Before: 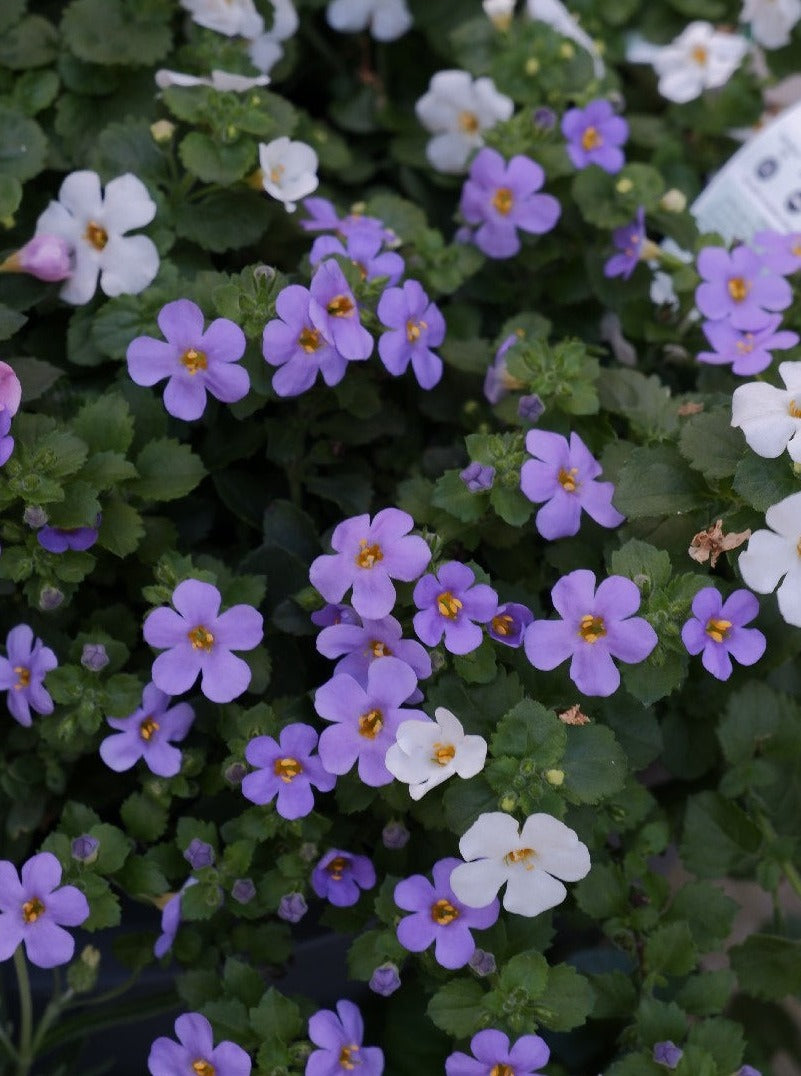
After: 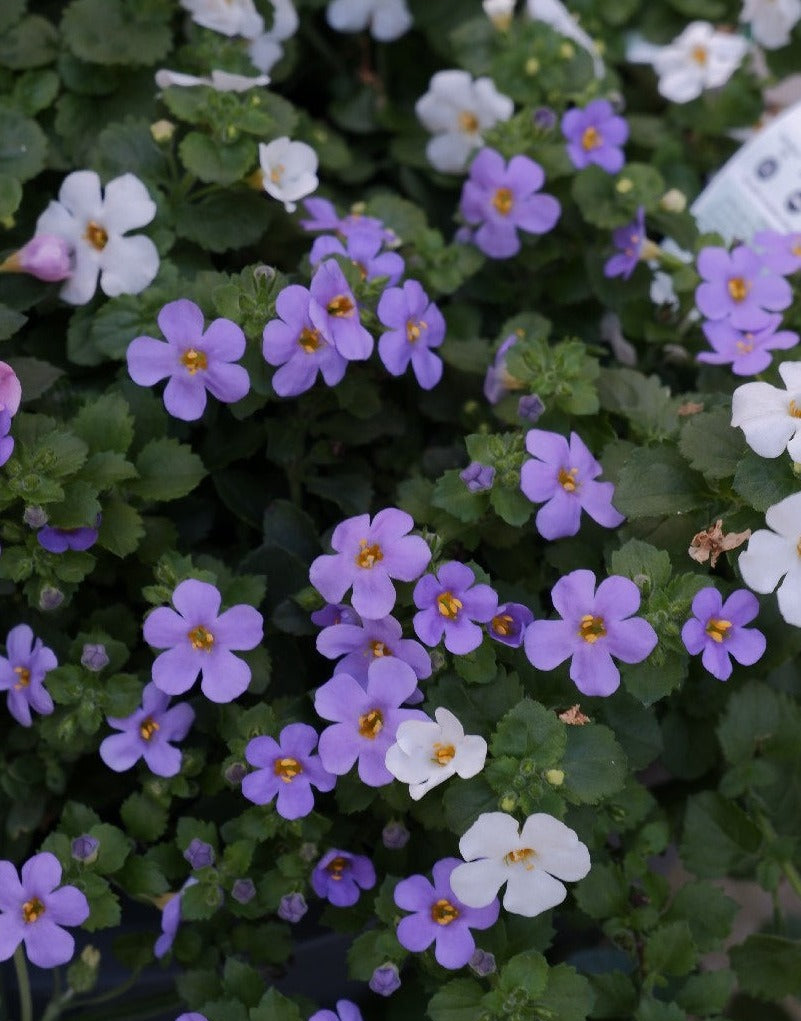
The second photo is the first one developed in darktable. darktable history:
tone equalizer: on, module defaults
base curve: exposure shift 0, preserve colors none
crop and rotate: top 0%, bottom 5.097%
